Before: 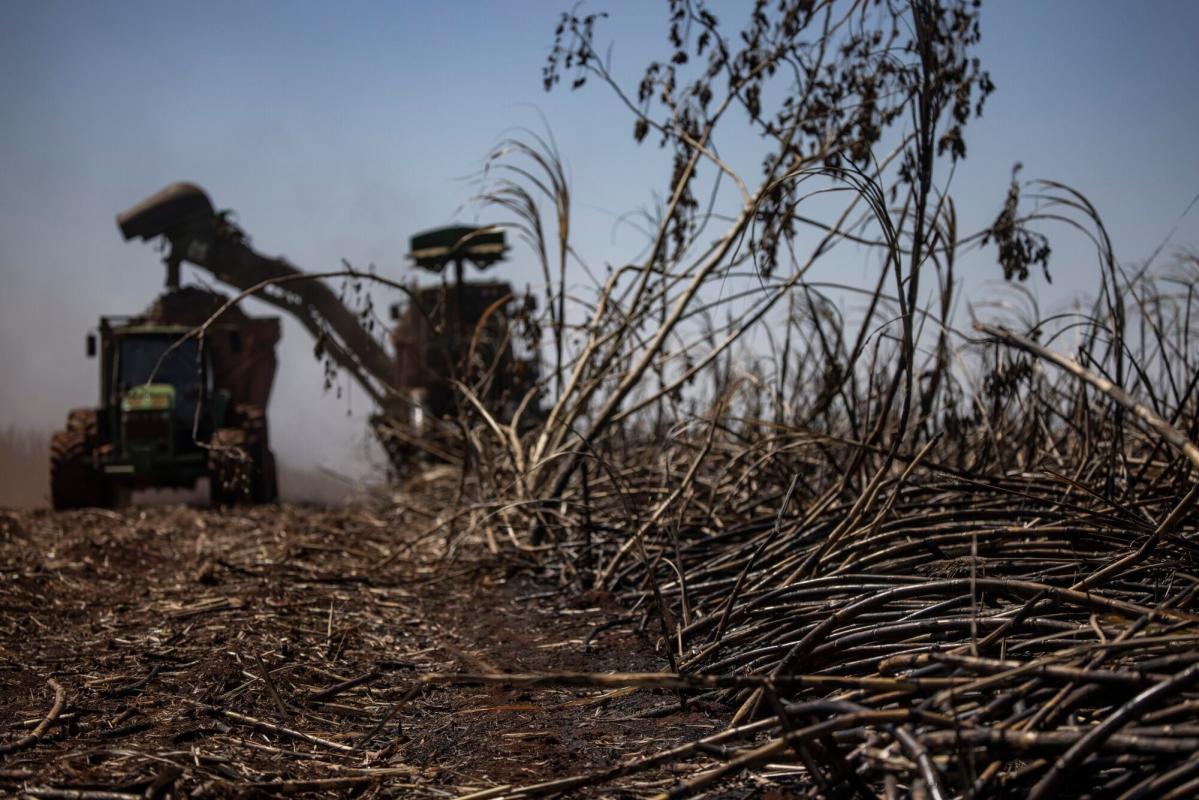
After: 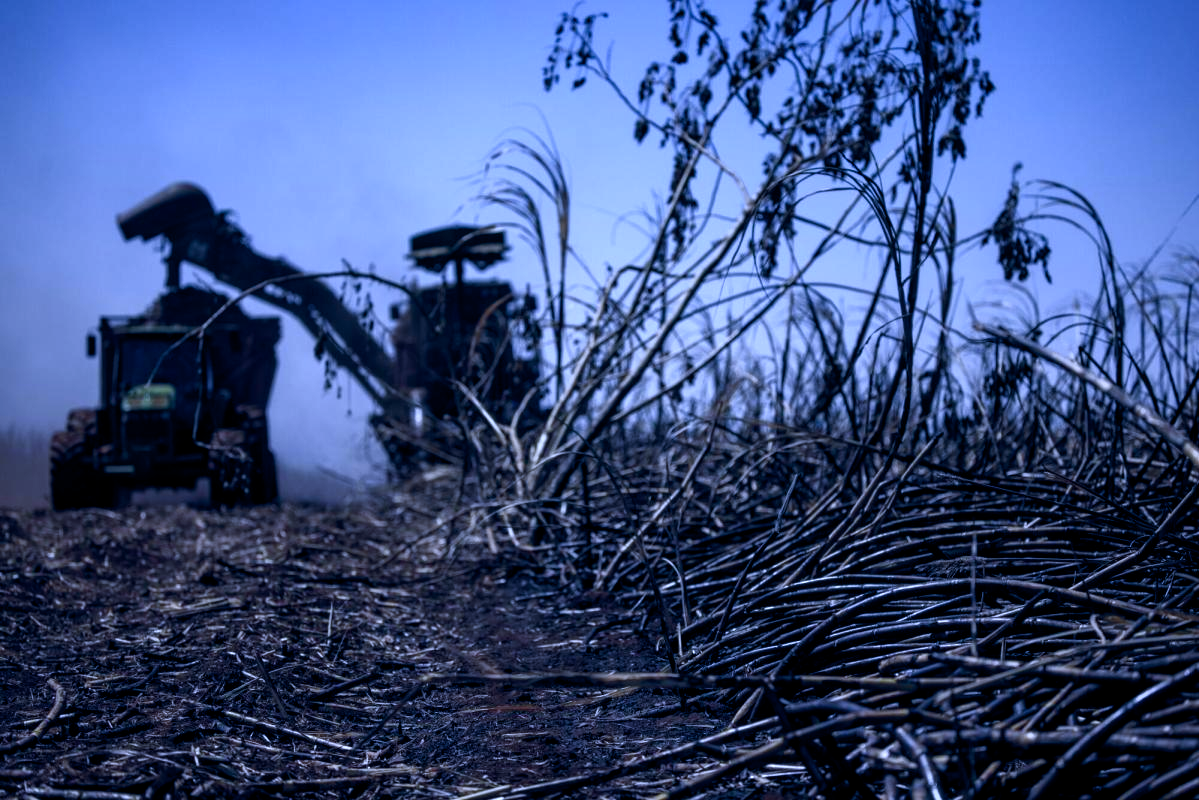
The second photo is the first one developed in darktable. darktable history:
color balance rgb: highlights gain › chroma 2.94%, highlights gain › hue 60.57°, global offset › chroma 0.25%, global offset › hue 256.52°, perceptual saturation grading › global saturation 20%, perceptual saturation grading › highlights -50%, perceptual saturation grading › shadows 30%, contrast 15%
white balance: red 0.766, blue 1.537
